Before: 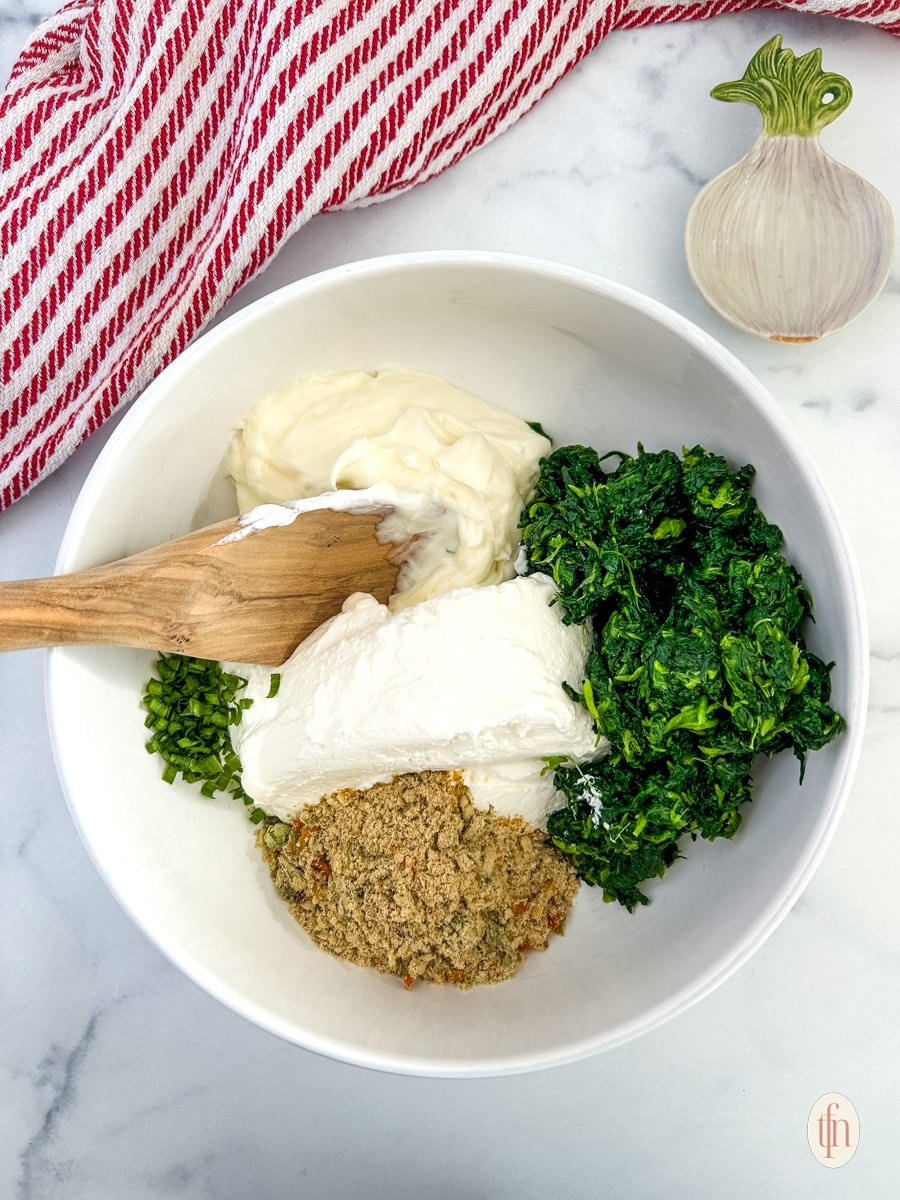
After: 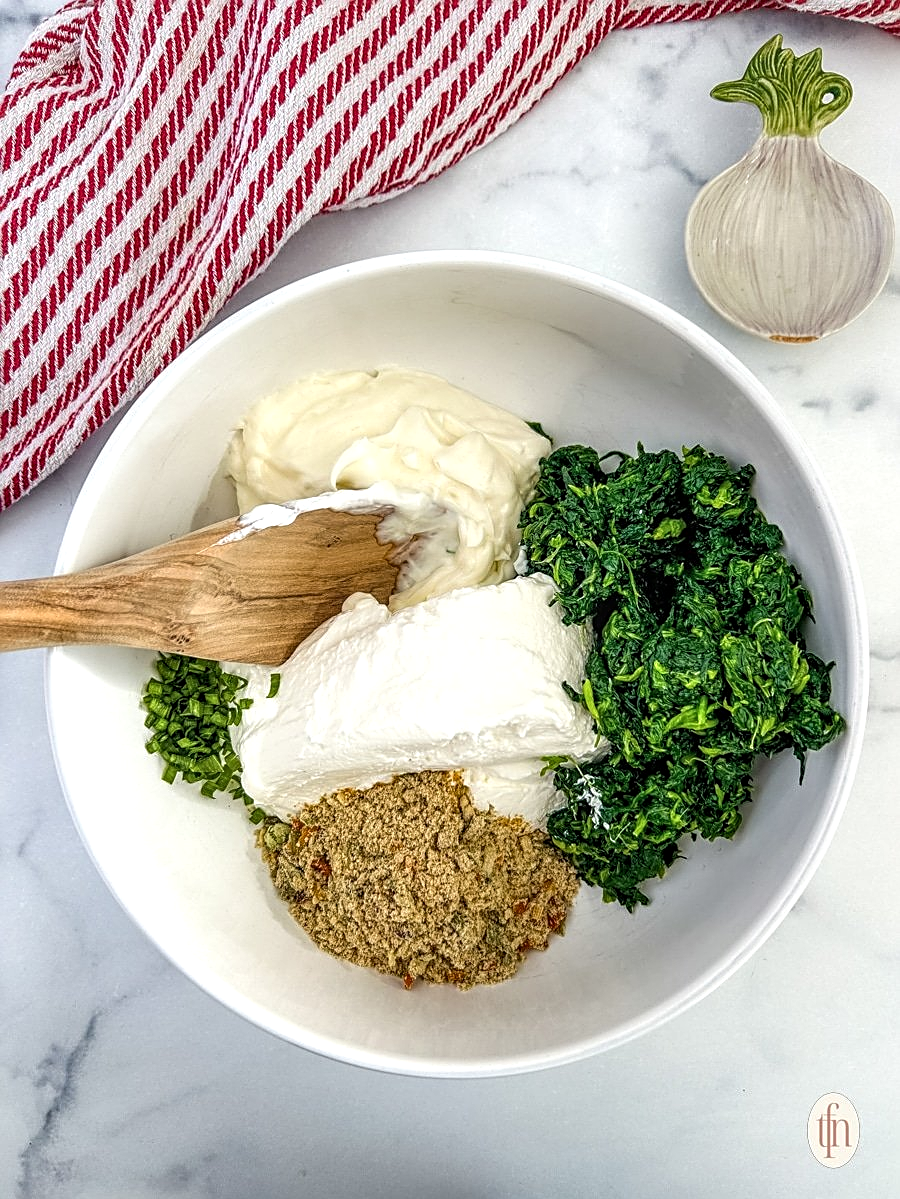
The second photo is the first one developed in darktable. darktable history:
crop: bottom 0.071%
sharpen: on, module defaults
local contrast: highlights 61%, detail 143%, midtone range 0.428
